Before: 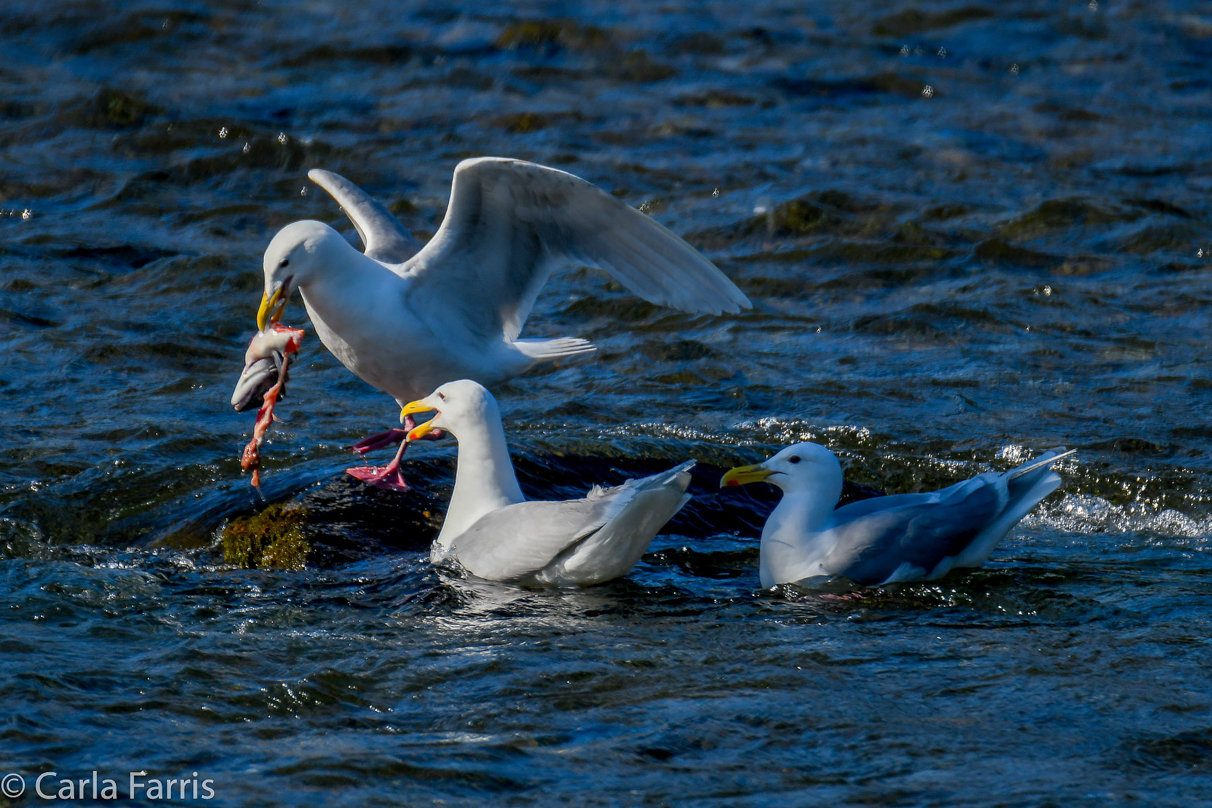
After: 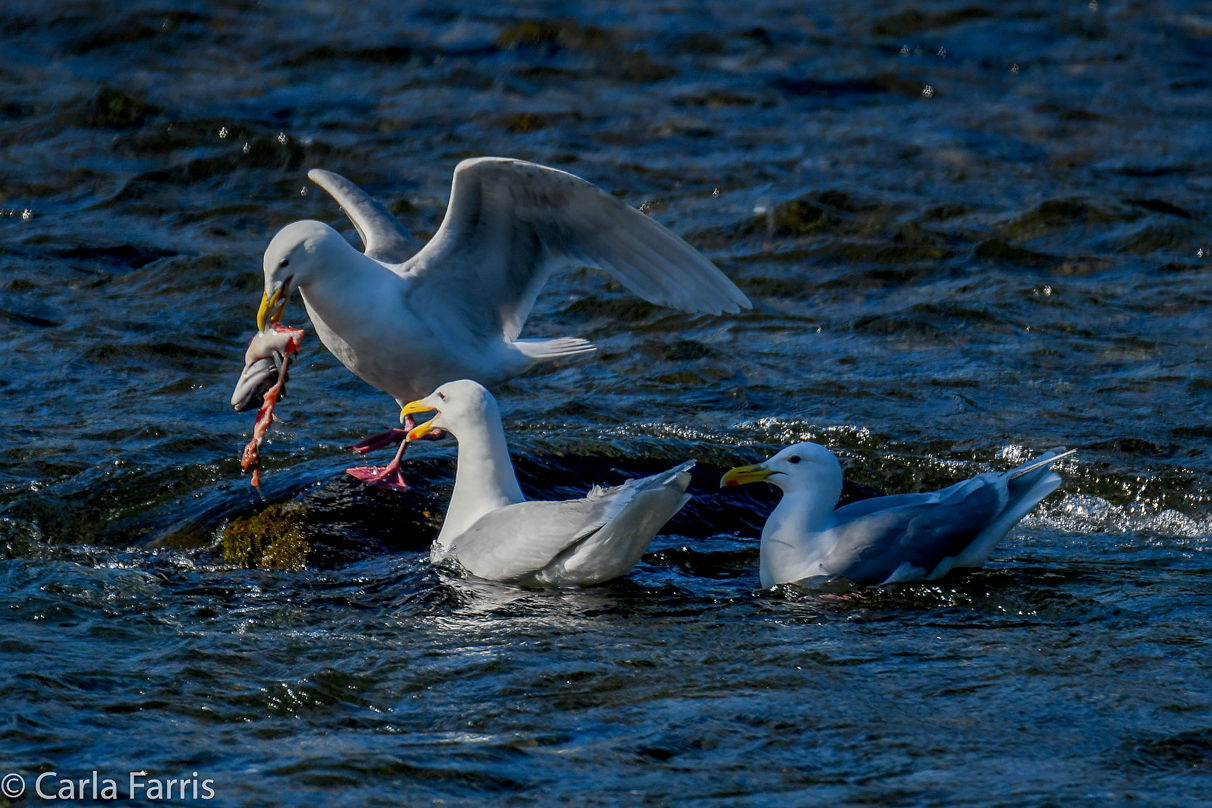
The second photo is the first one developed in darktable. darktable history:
graduated density: on, module defaults
sharpen: amount 0.2
local contrast: highlights 100%, shadows 100%, detail 120%, midtone range 0.2
